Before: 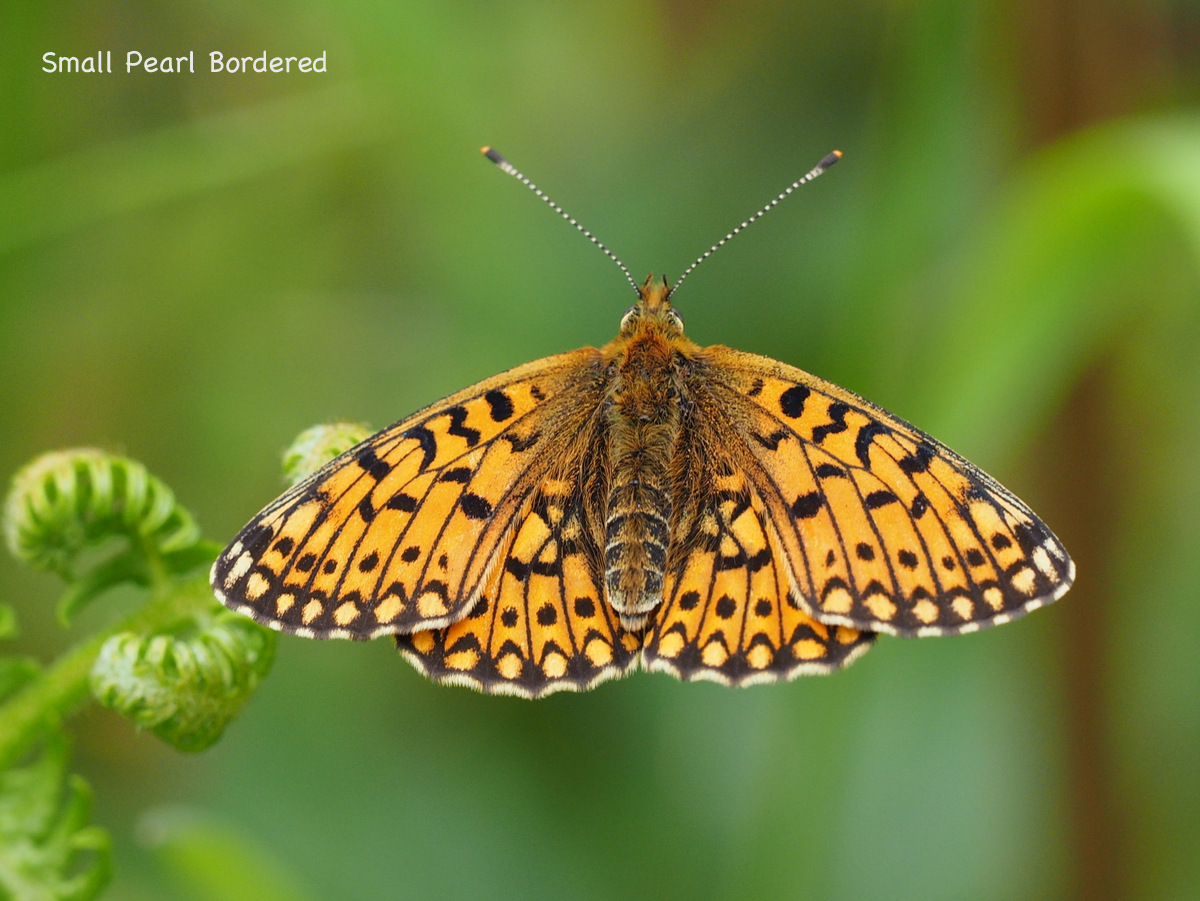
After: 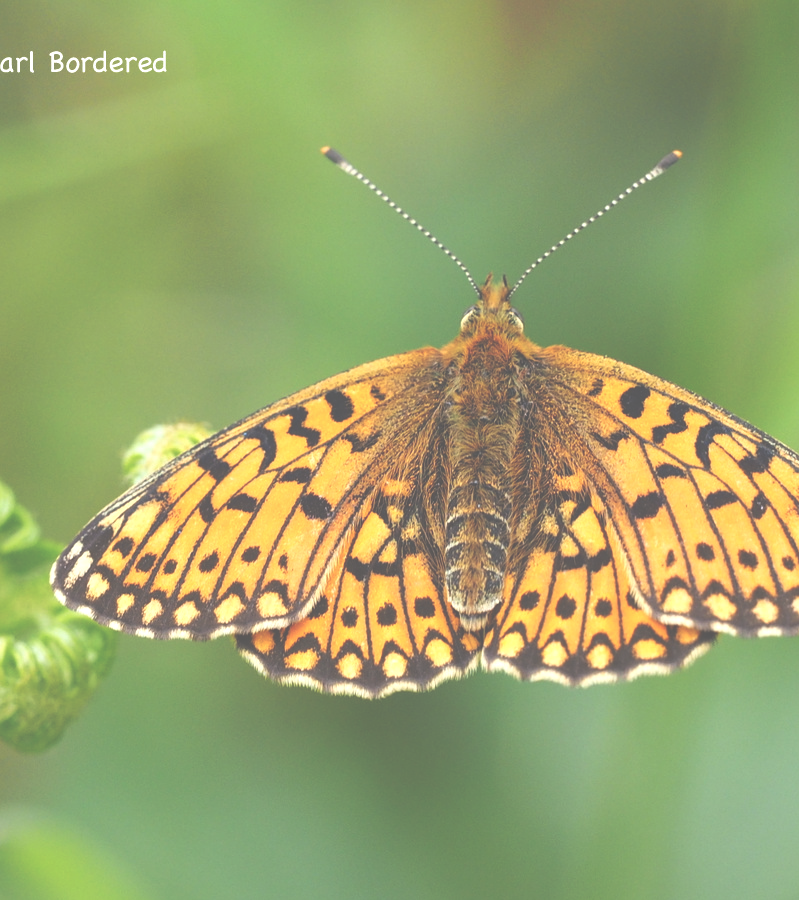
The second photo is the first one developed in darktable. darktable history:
crop and rotate: left 13.342%, right 19.991%
exposure: black level correction -0.071, exposure 0.5 EV, compensate highlight preservation false
